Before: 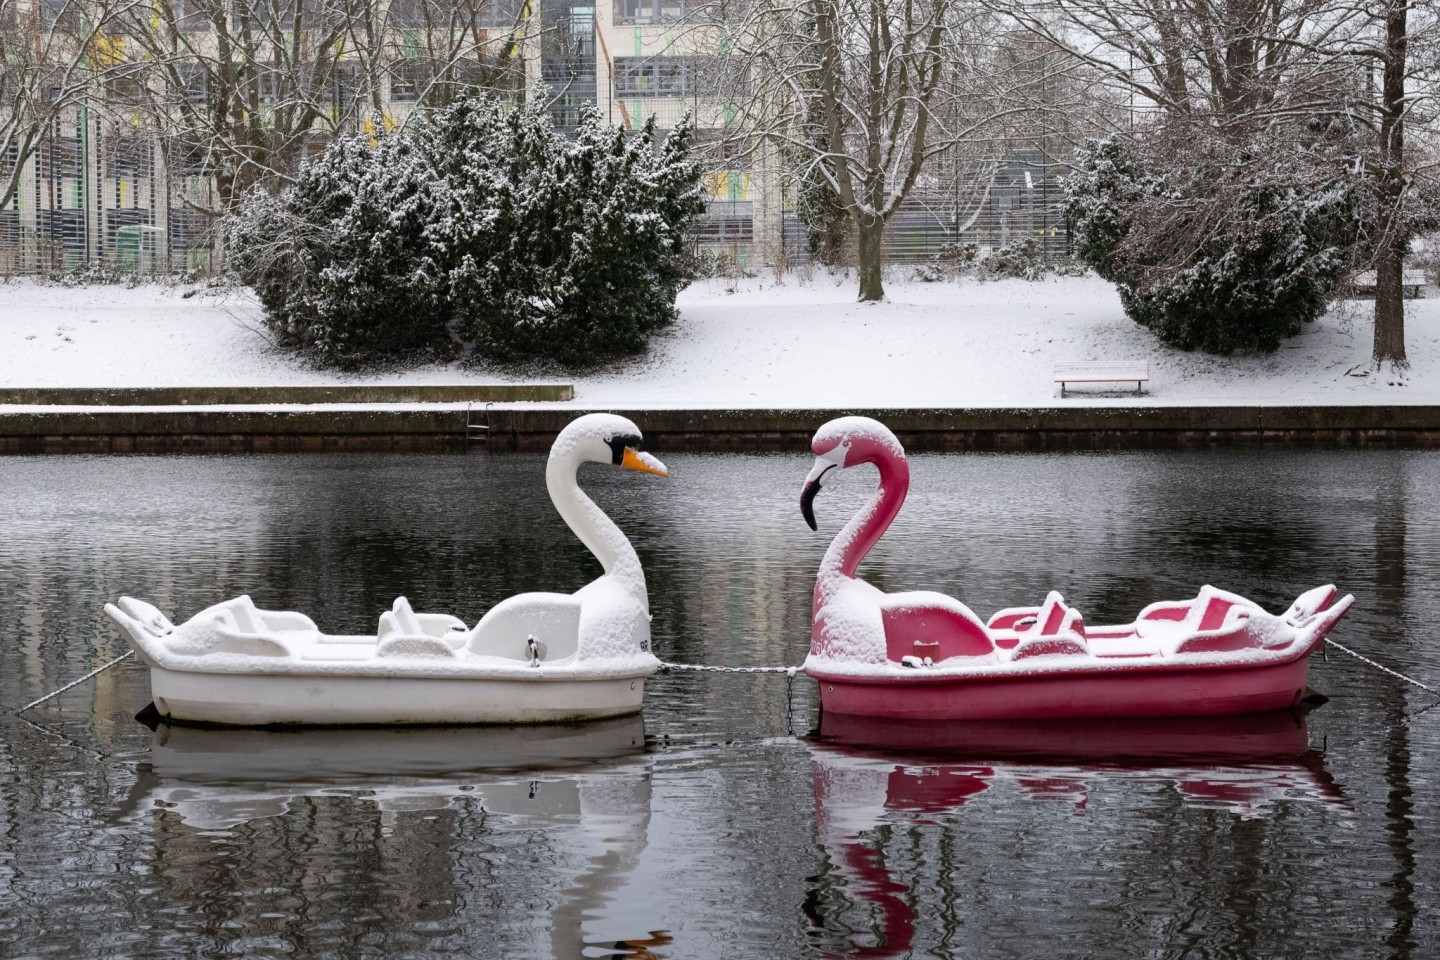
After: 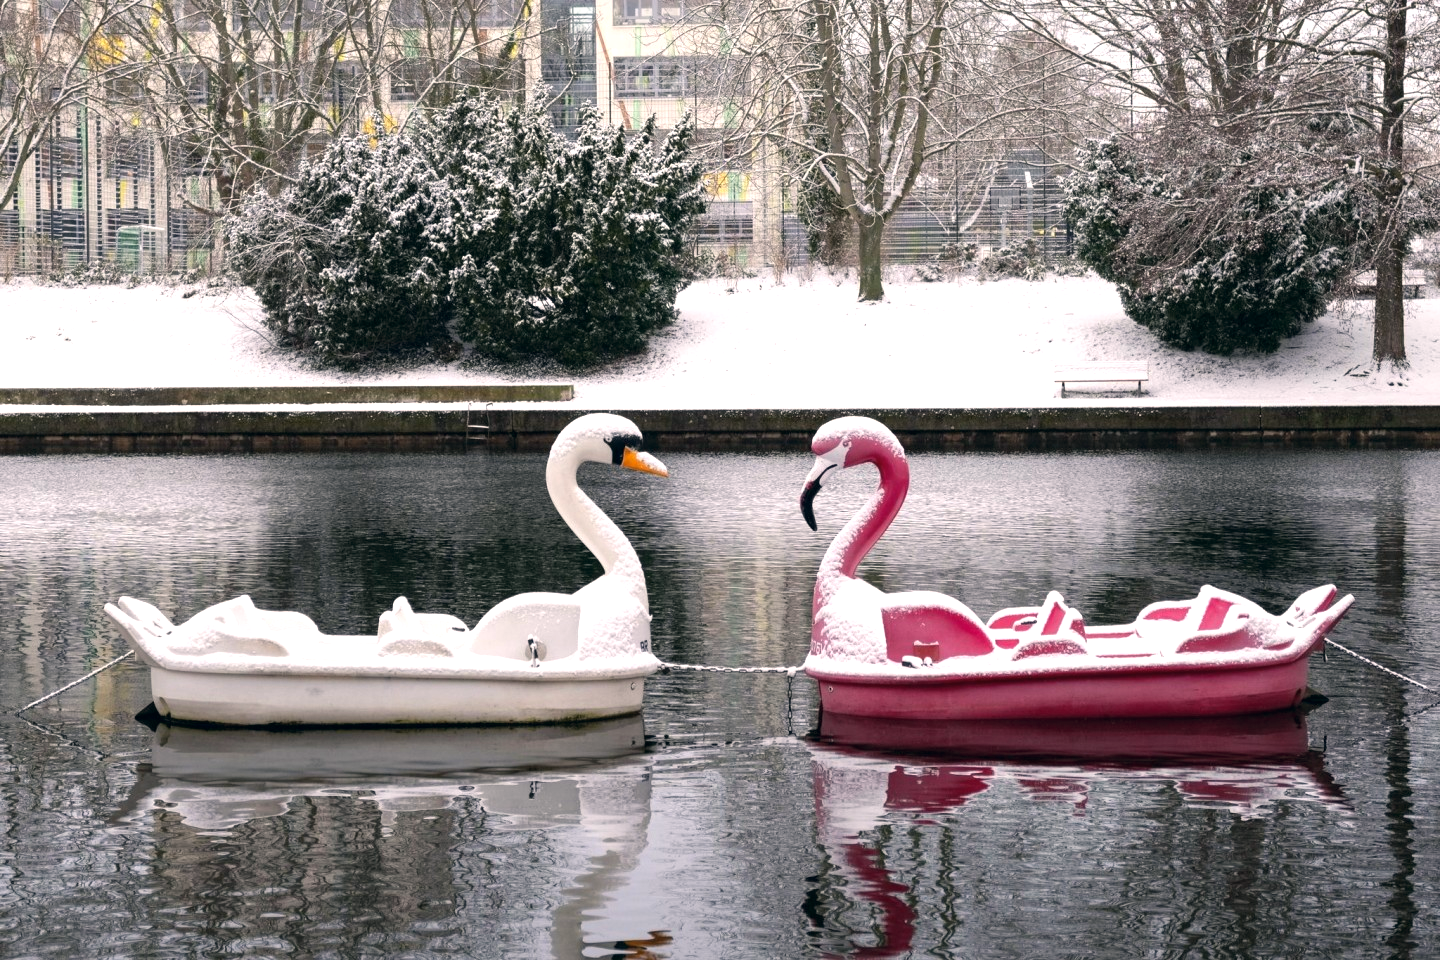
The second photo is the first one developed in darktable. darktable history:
exposure: exposure 0.609 EV, compensate highlight preservation false
color correction: highlights a* 5.48, highlights b* 5.31, shadows a* -4.65, shadows b* -5.04
